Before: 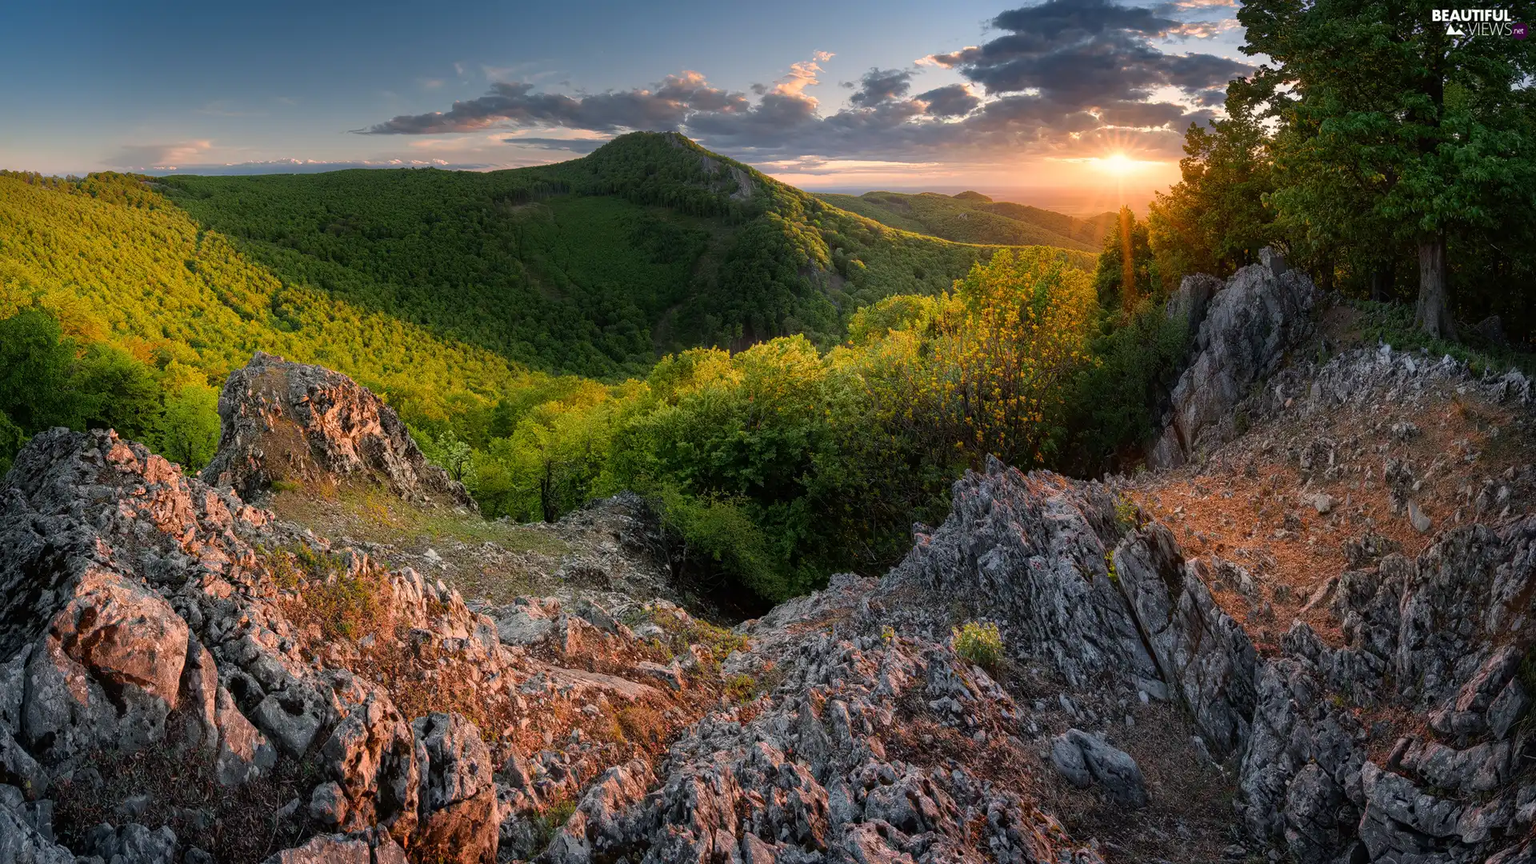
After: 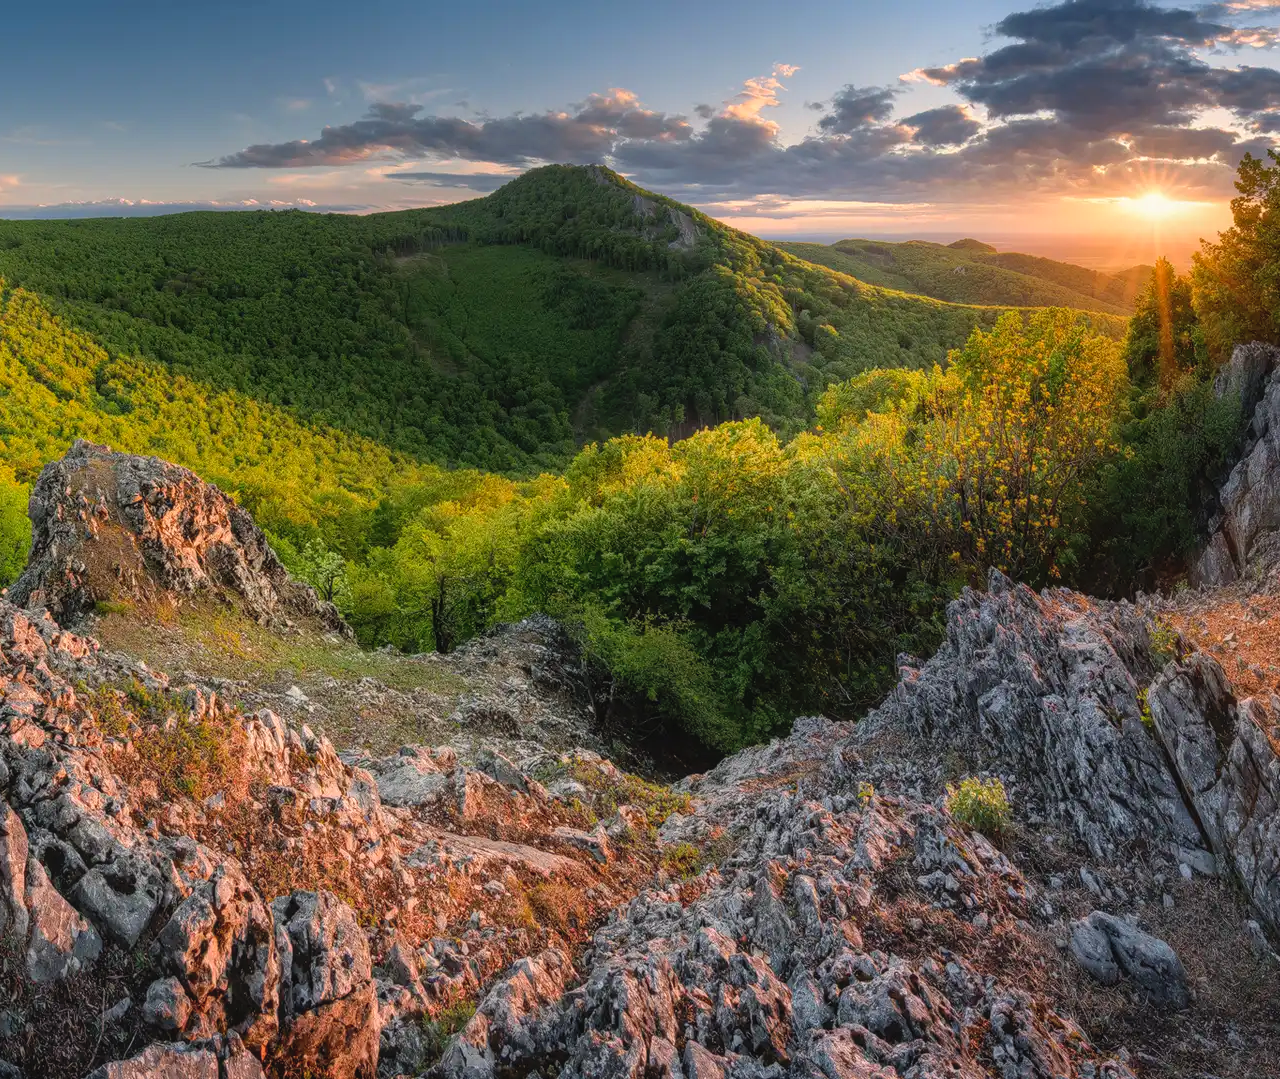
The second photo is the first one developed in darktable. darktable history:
crop and rotate: left 12.747%, right 20.581%
contrast brightness saturation: contrast -0.096, brightness 0.049, saturation 0.077
local contrast: on, module defaults
